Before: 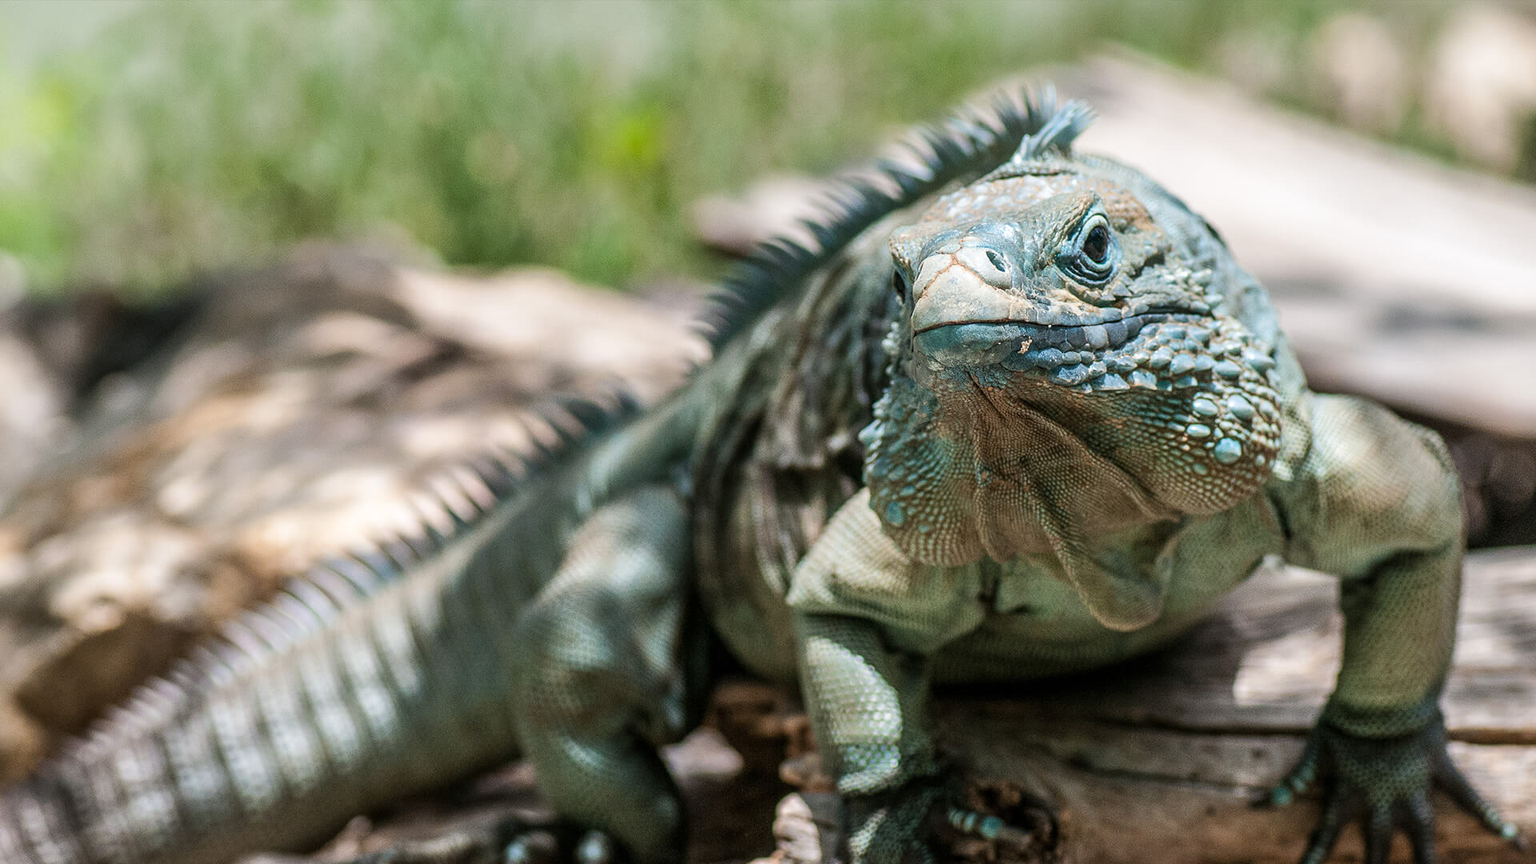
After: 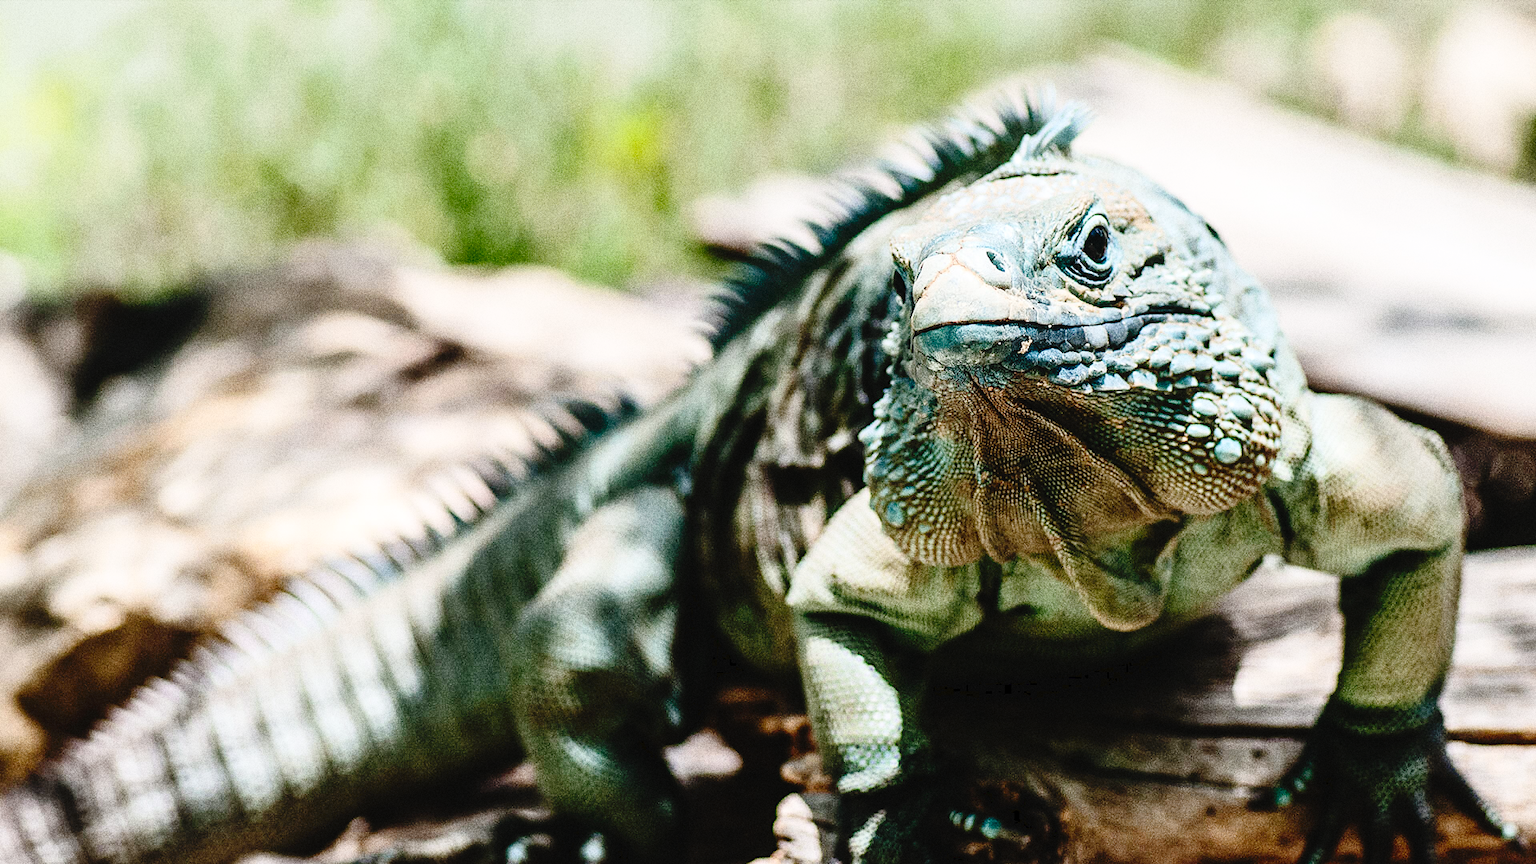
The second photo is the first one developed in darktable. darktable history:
grain: strength 49.07%
tone curve: curves: ch0 [(0, 0) (0.003, 0.03) (0.011, 0.03) (0.025, 0.033) (0.044, 0.035) (0.069, 0.04) (0.1, 0.046) (0.136, 0.052) (0.177, 0.08) (0.224, 0.121) (0.277, 0.225) (0.335, 0.343) (0.399, 0.456) (0.468, 0.555) (0.543, 0.647) (0.623, 0.732) (0.709, 0.808) (0.801, 0.886) (0.898, 0.947) (1, 1)], preserve colors none
contrast brightness saturation: contrast 0.24, brightness 0.09
